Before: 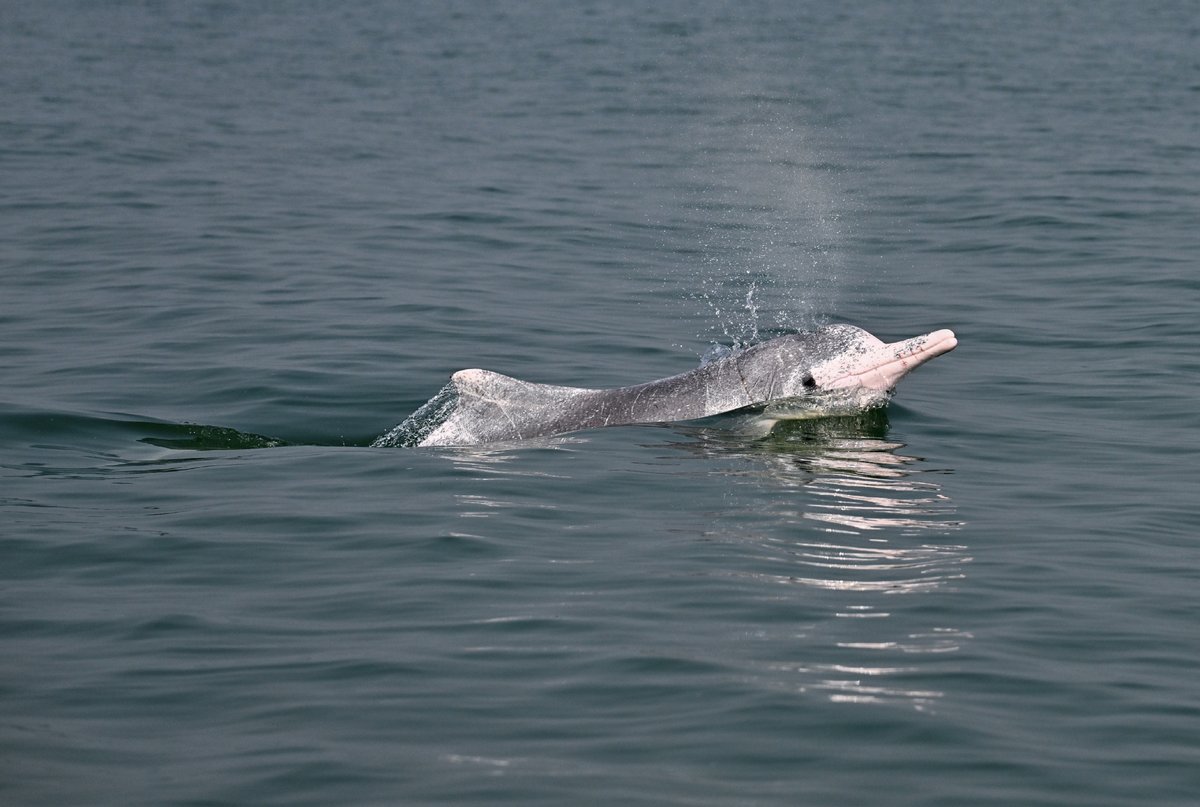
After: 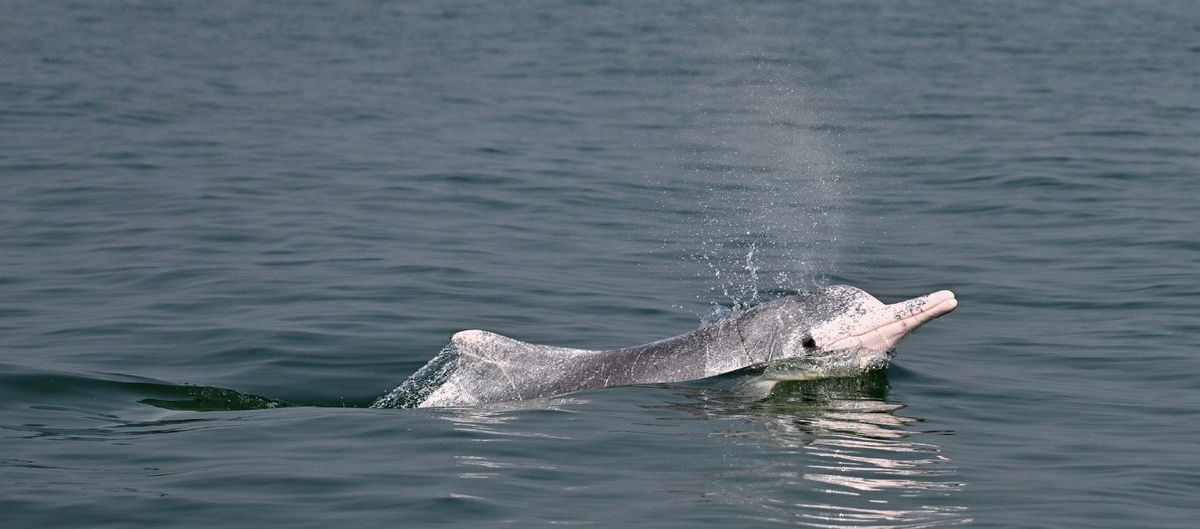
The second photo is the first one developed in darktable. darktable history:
sharpen: radius 2.883, amount 0.868, threshold 47.523
exposure: black level correction 0.001, compensate highlight preservation false
crop and rotate: top 4.848%, bottom 29.503%
